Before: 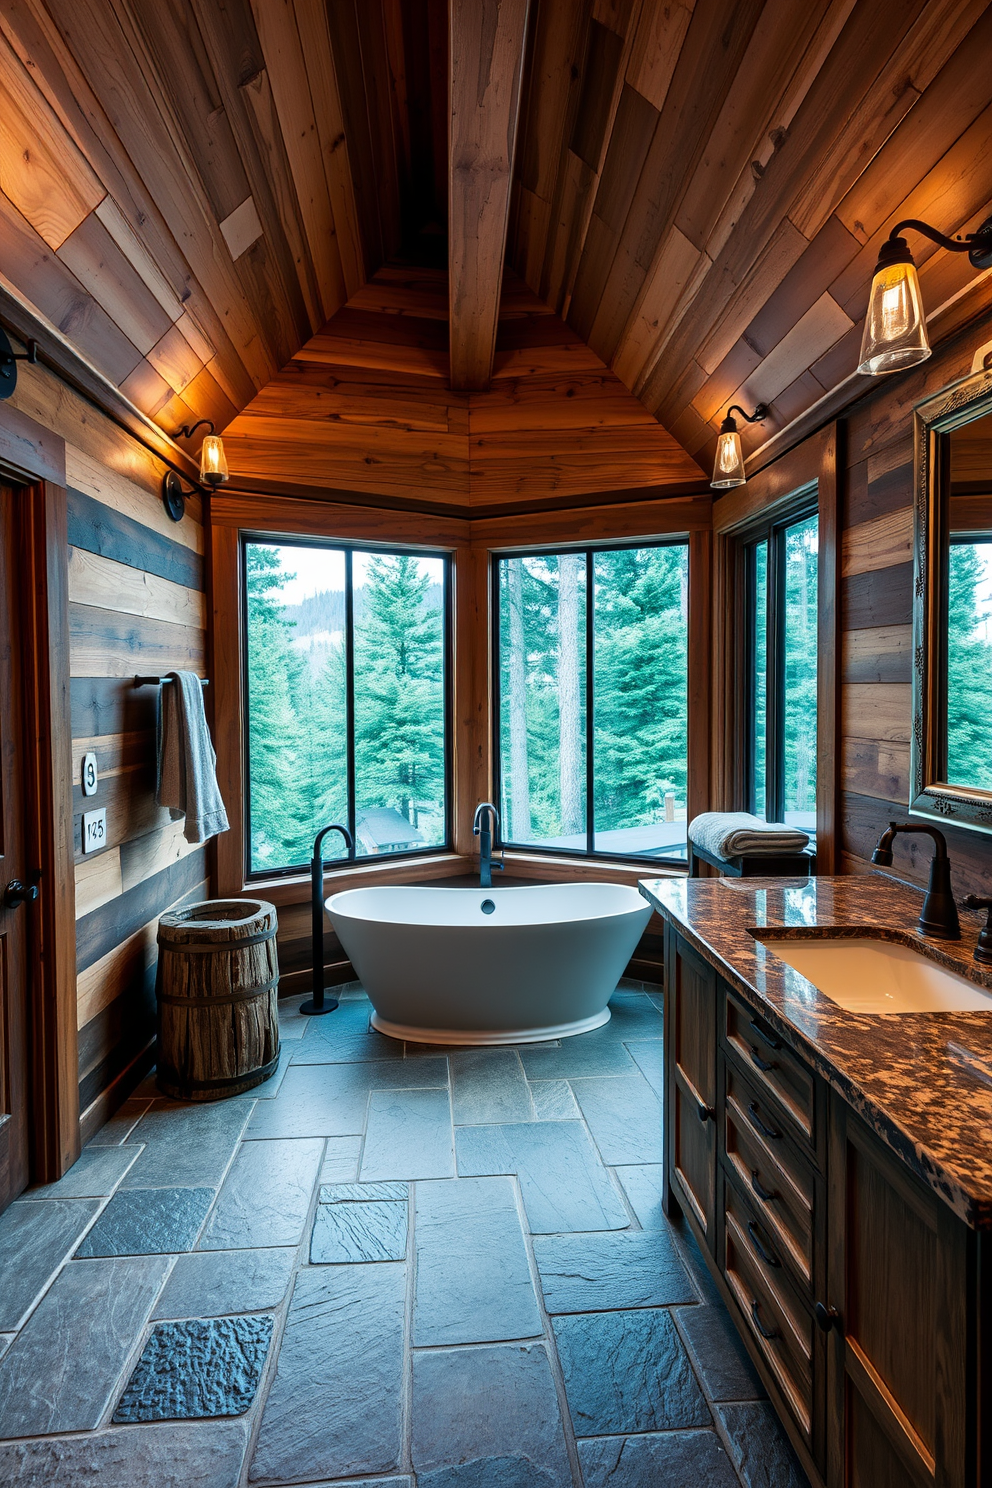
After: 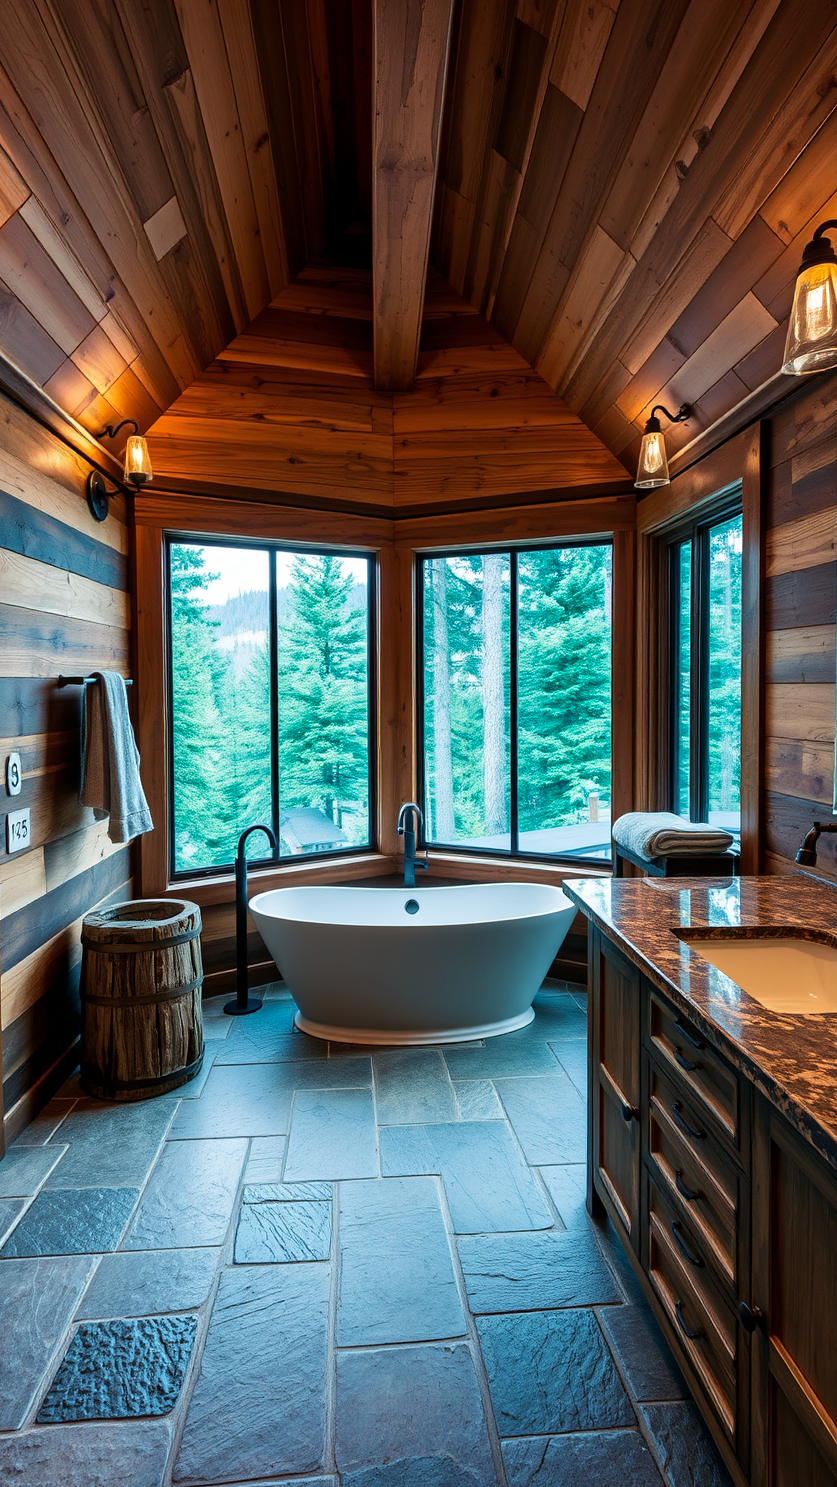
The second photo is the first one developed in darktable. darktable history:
crop: left 7.724%, right 7.844%
velvia: on, module defaults
